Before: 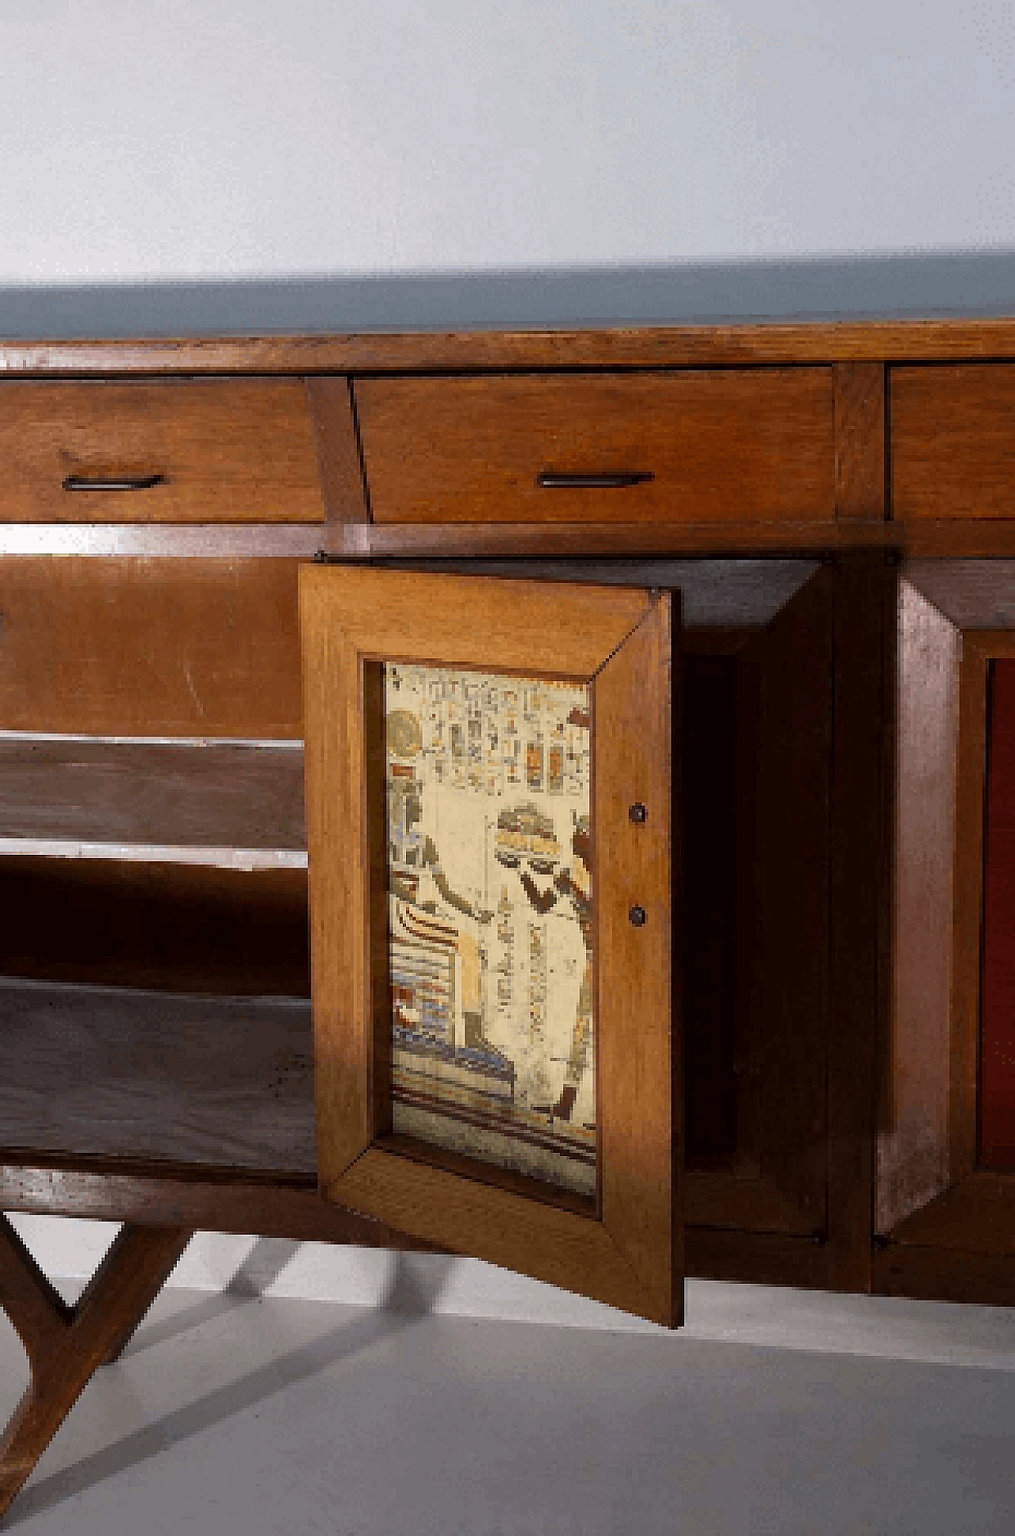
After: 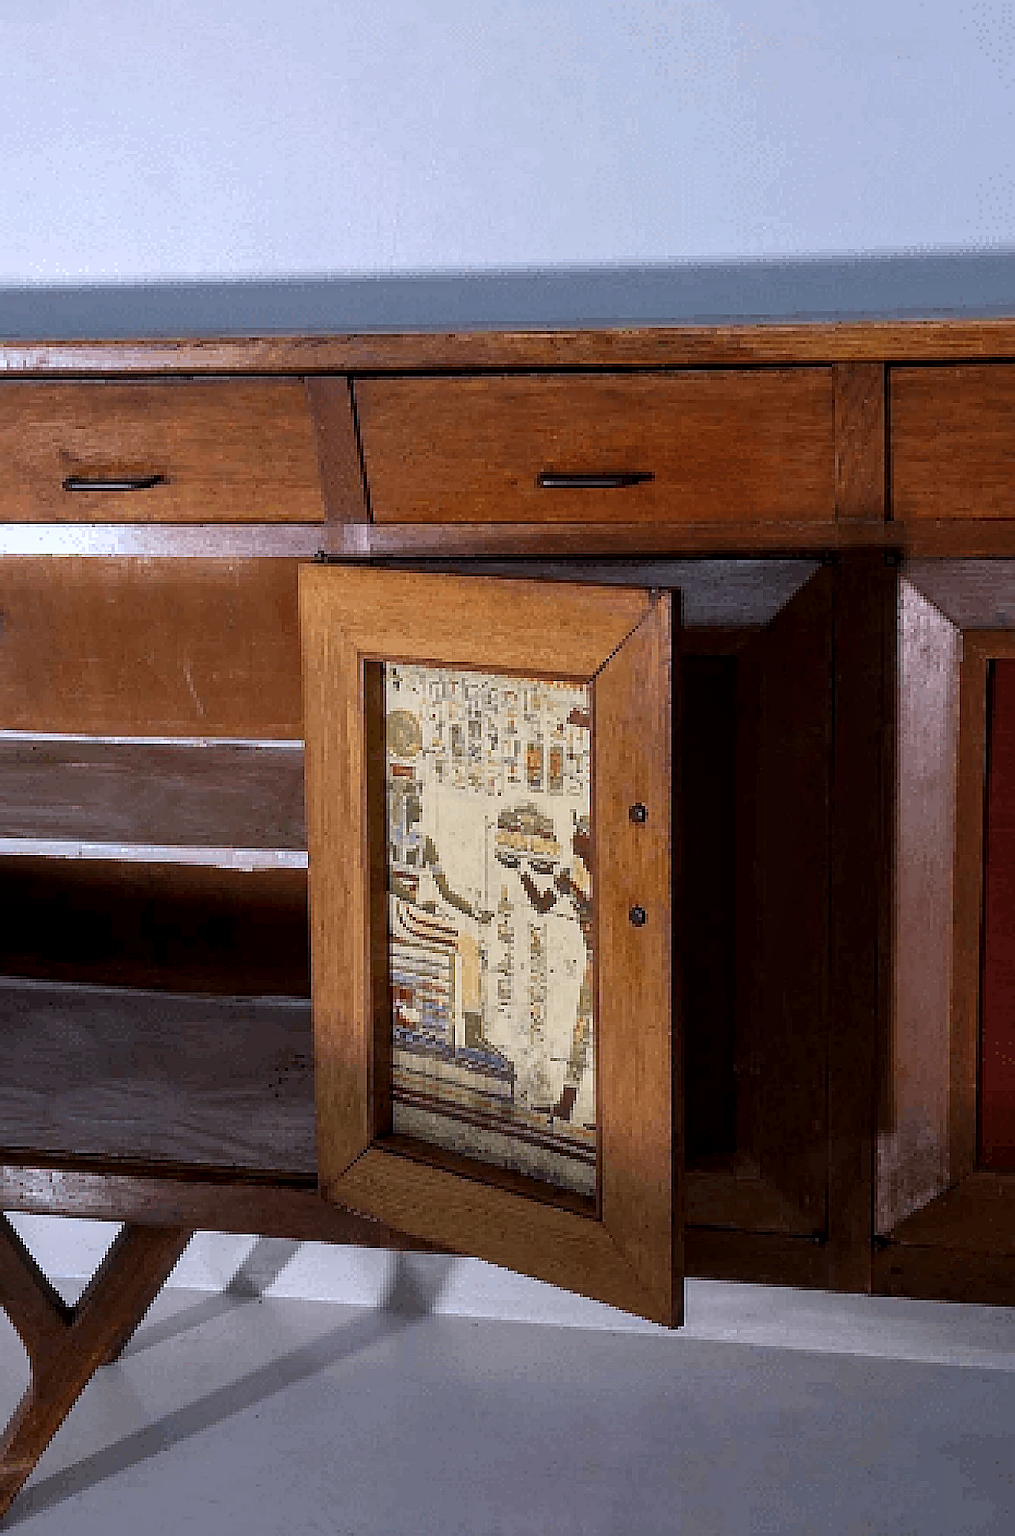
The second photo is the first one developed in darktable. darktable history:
sharpen: on, module defaults
local contrast: on, module defaults
color calibration: illuminant as shot in camera, x 0.37, y 0.382, temperature 4317.57 K
